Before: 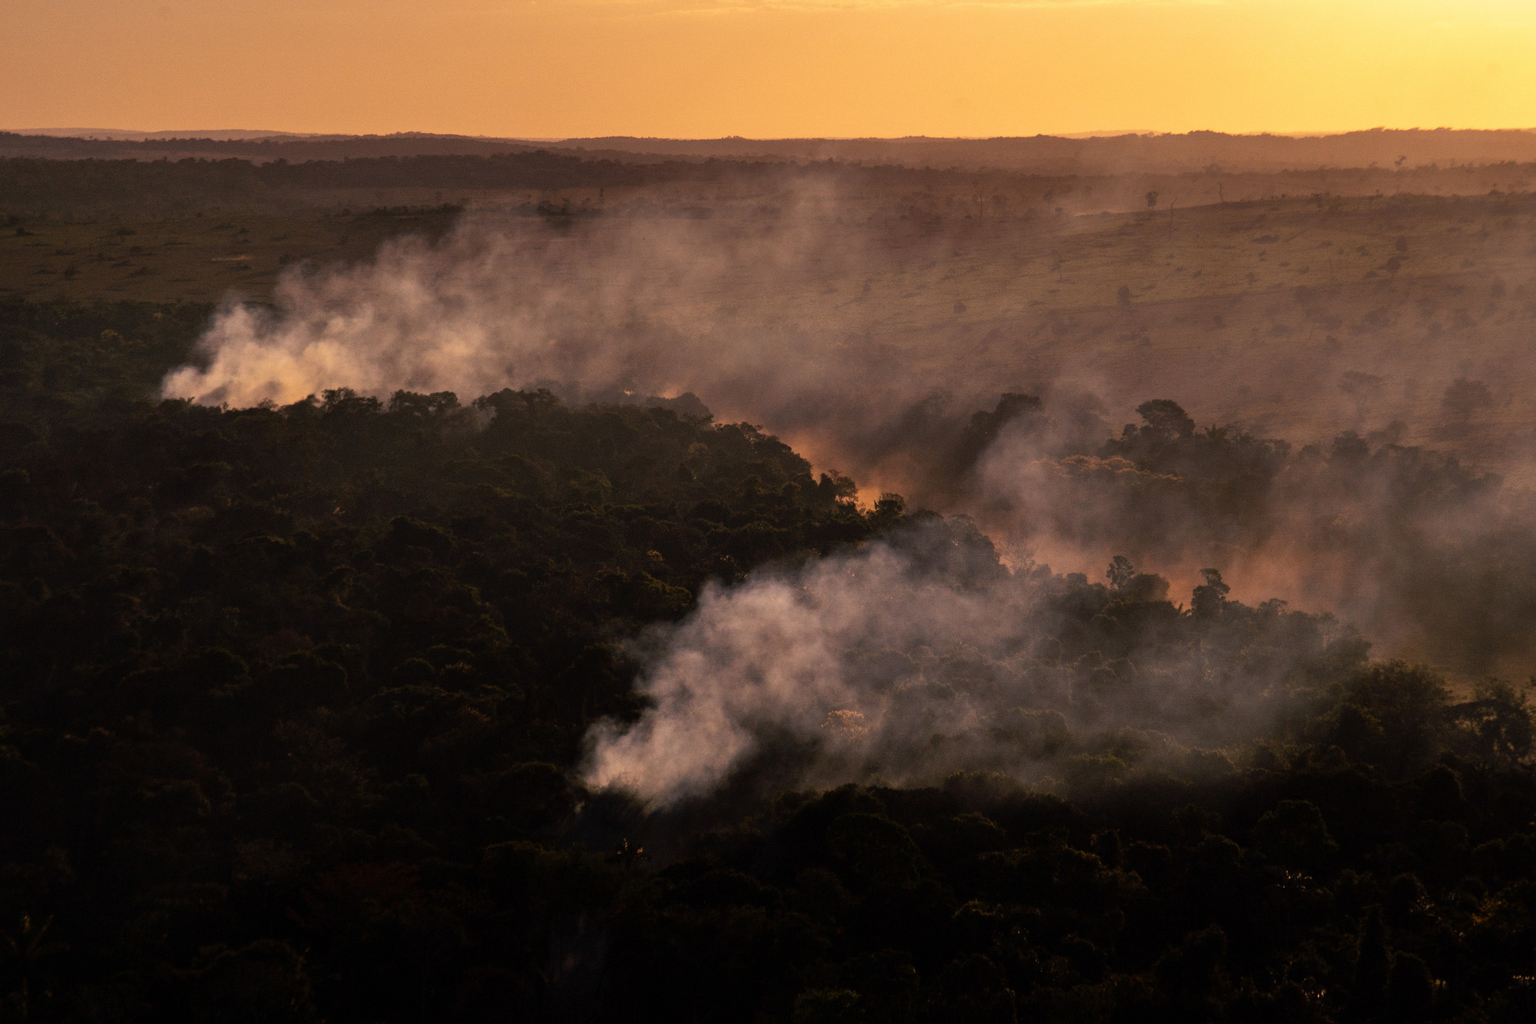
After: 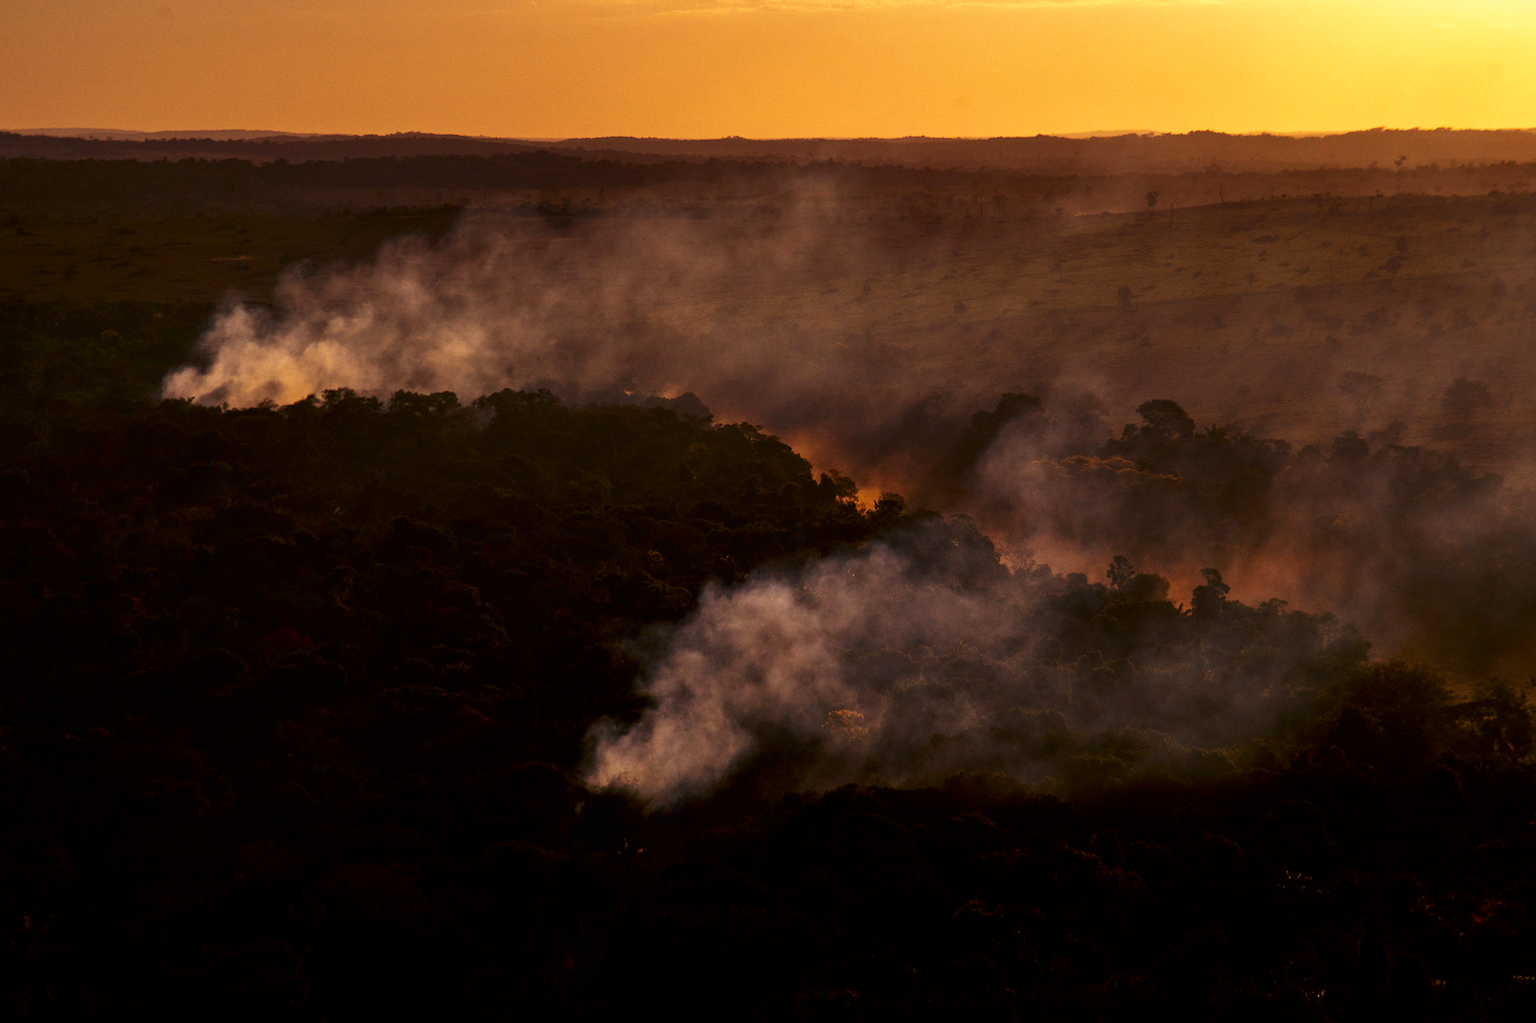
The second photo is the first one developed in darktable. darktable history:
contrast brightness saturation: brightness -0.248, saturation 0.203
tone equalizer: on, module defaults
exposure: exposure 0.153 EV, compensate highlight preservation false
